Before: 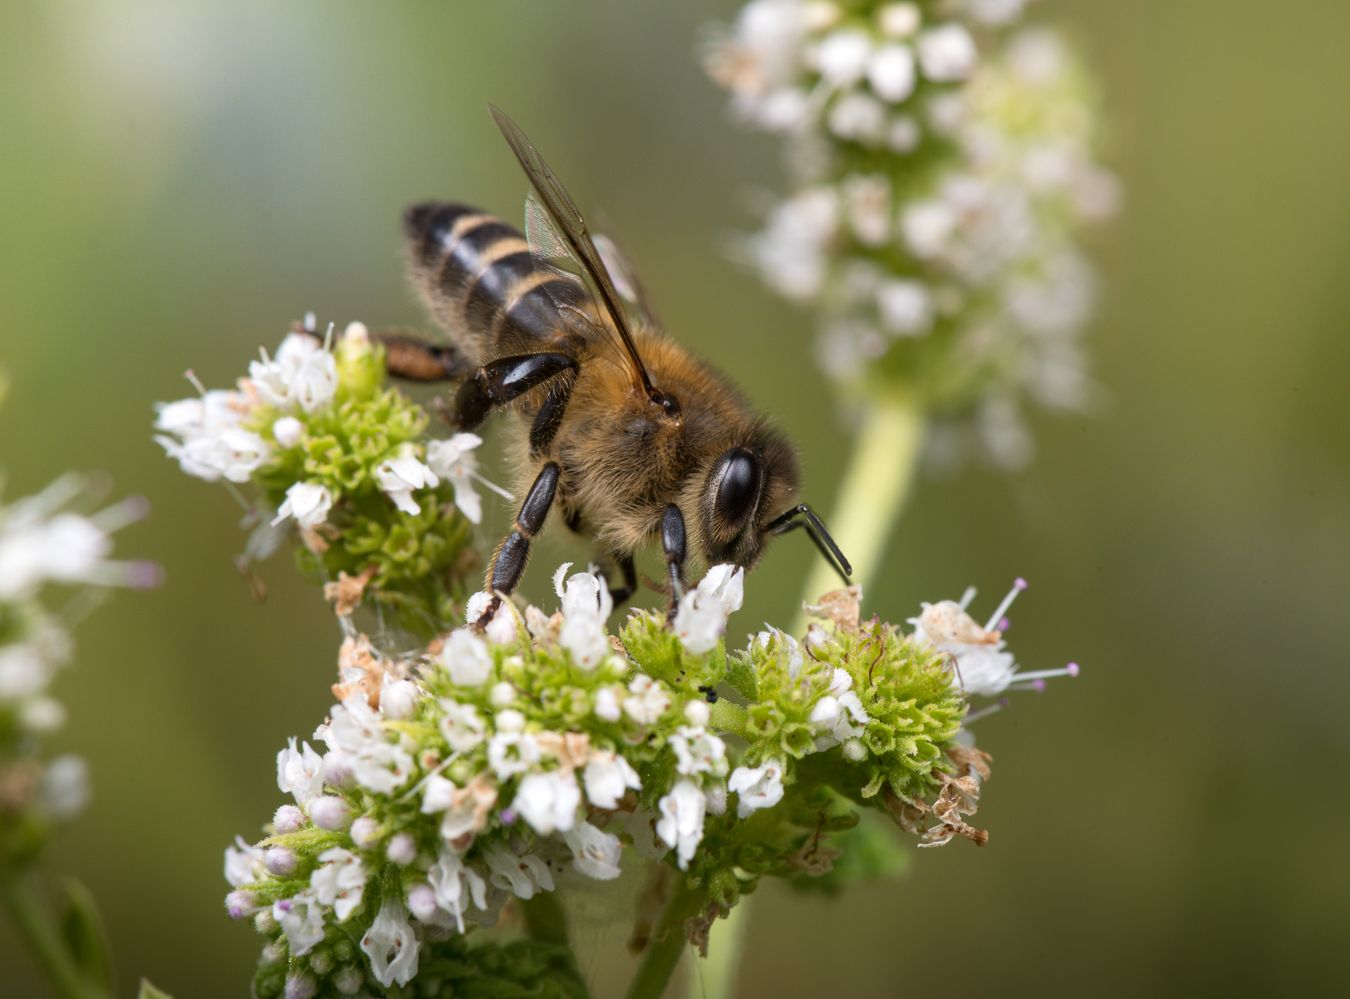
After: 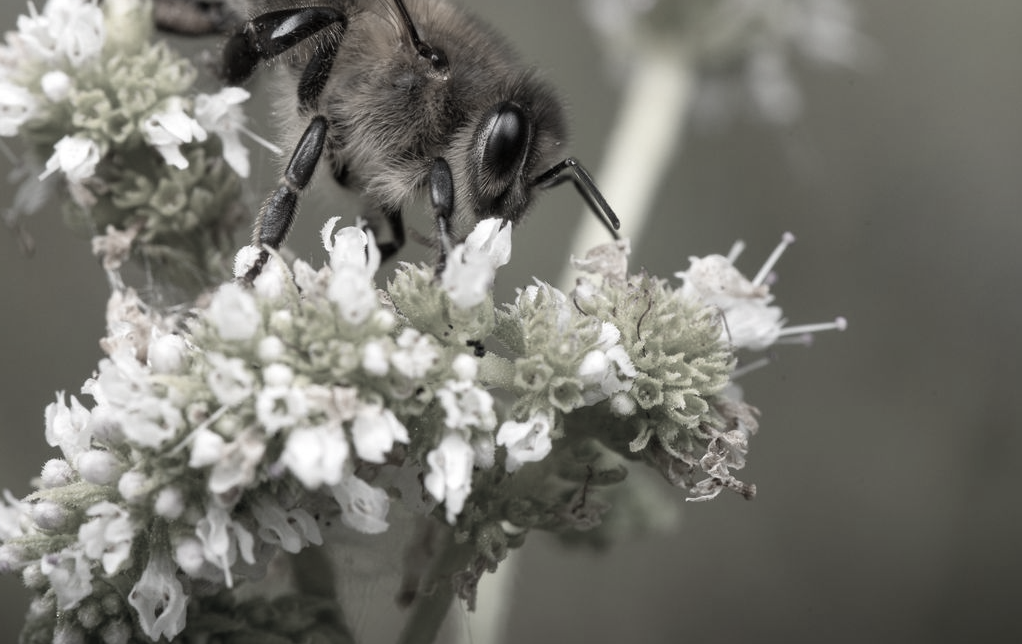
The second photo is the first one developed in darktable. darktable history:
color correction: highlights b* -0.038, saturation 0.16
base curve: preserve colors none
crop and rotate: left 17.235%, top 34.714%, right 6.991%, bottom 0.779%
